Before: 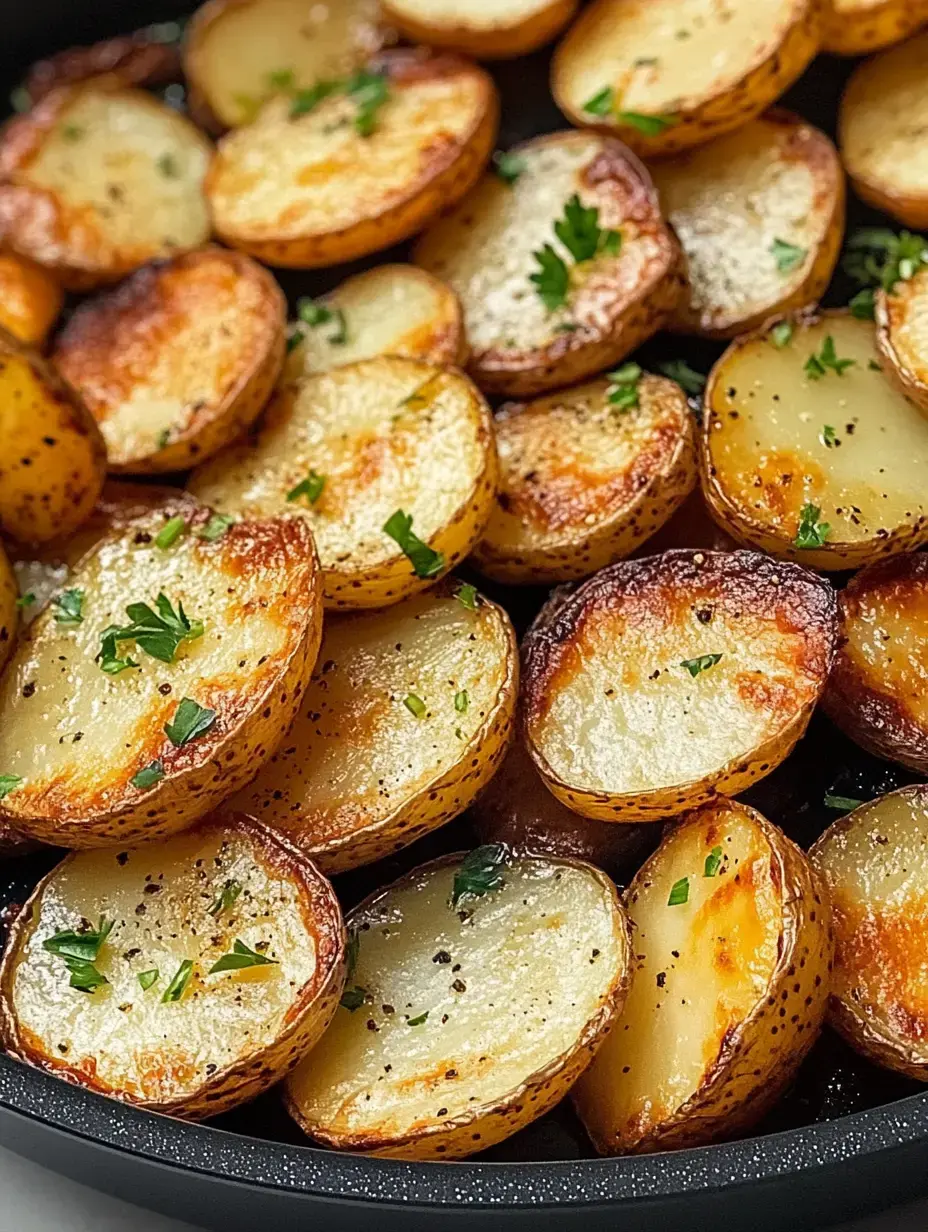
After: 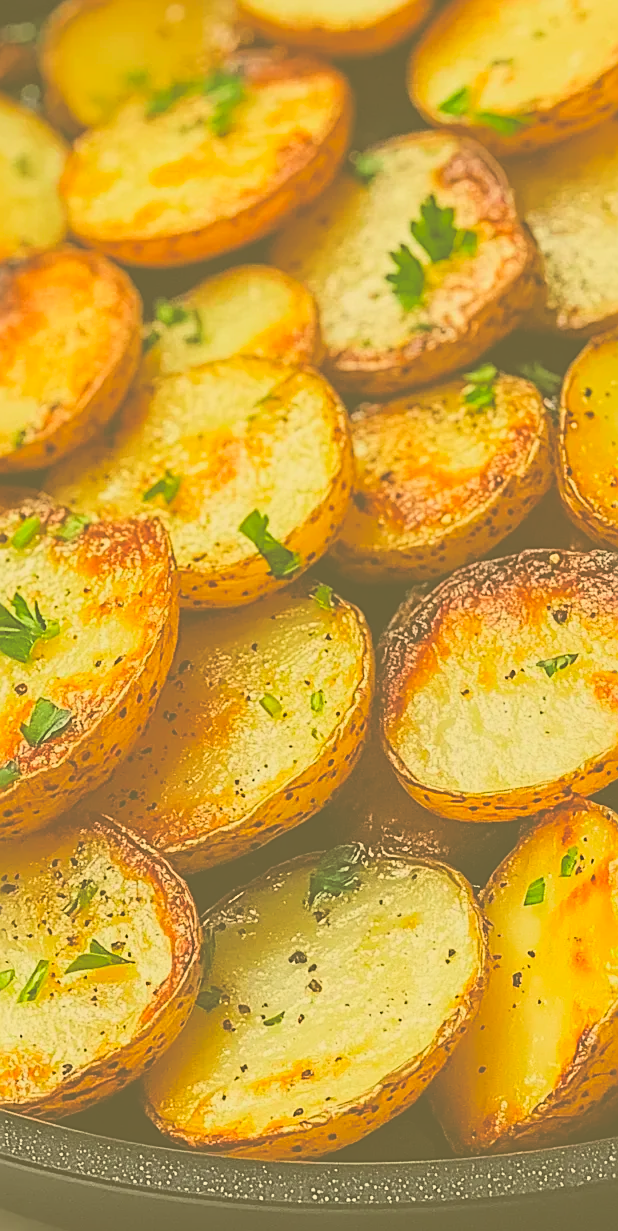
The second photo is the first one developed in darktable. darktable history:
crop and rotate: left 15.619%, right 17.741%
sharpen: on, module defaults
exposure: black level correction -0.064, exposure -0.049 EV, compensate highlight preservation false
filmic rgb: black relative exposure -7.65 EV, white relative exposure 4.56 EV, hardness 3.61
color correction: highlights a* 0.15, highlights b* 29.19, shadows a* -0.274, shadows b* 21.43
contrast brightness saturation: contrast 0.101, brightness 0.291, saturation 0.143
color balance rgb: perceptual saturation grading › global saturation 17.485%, global vibrance 20%
